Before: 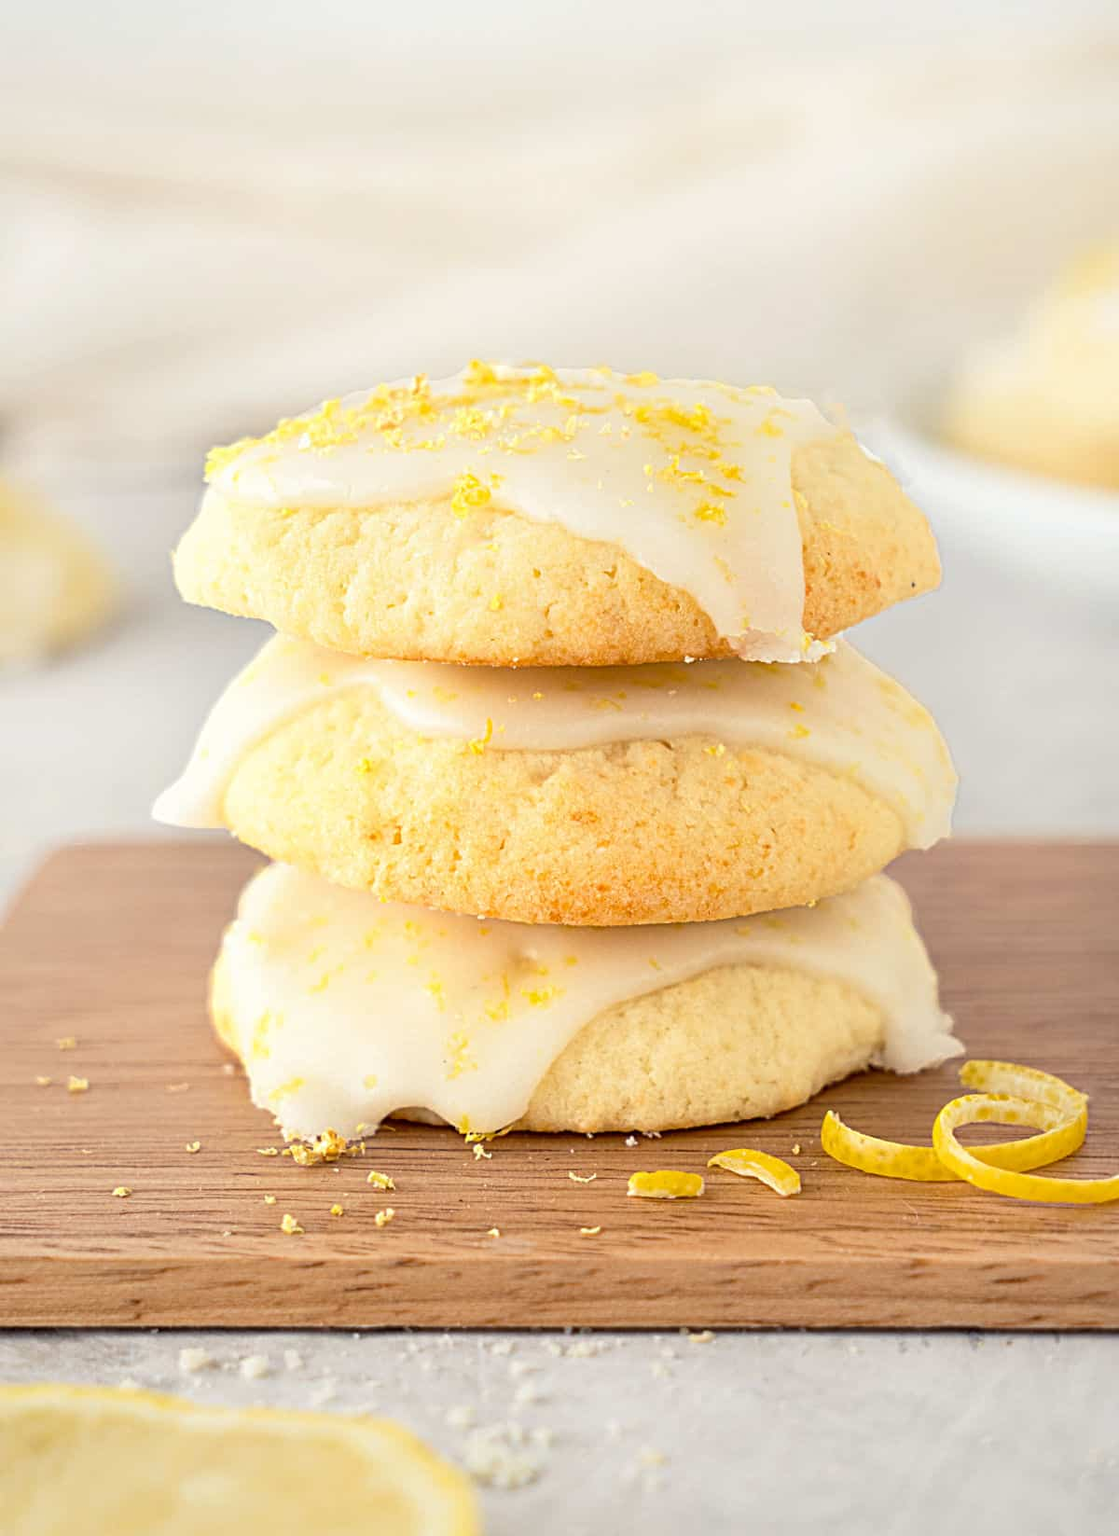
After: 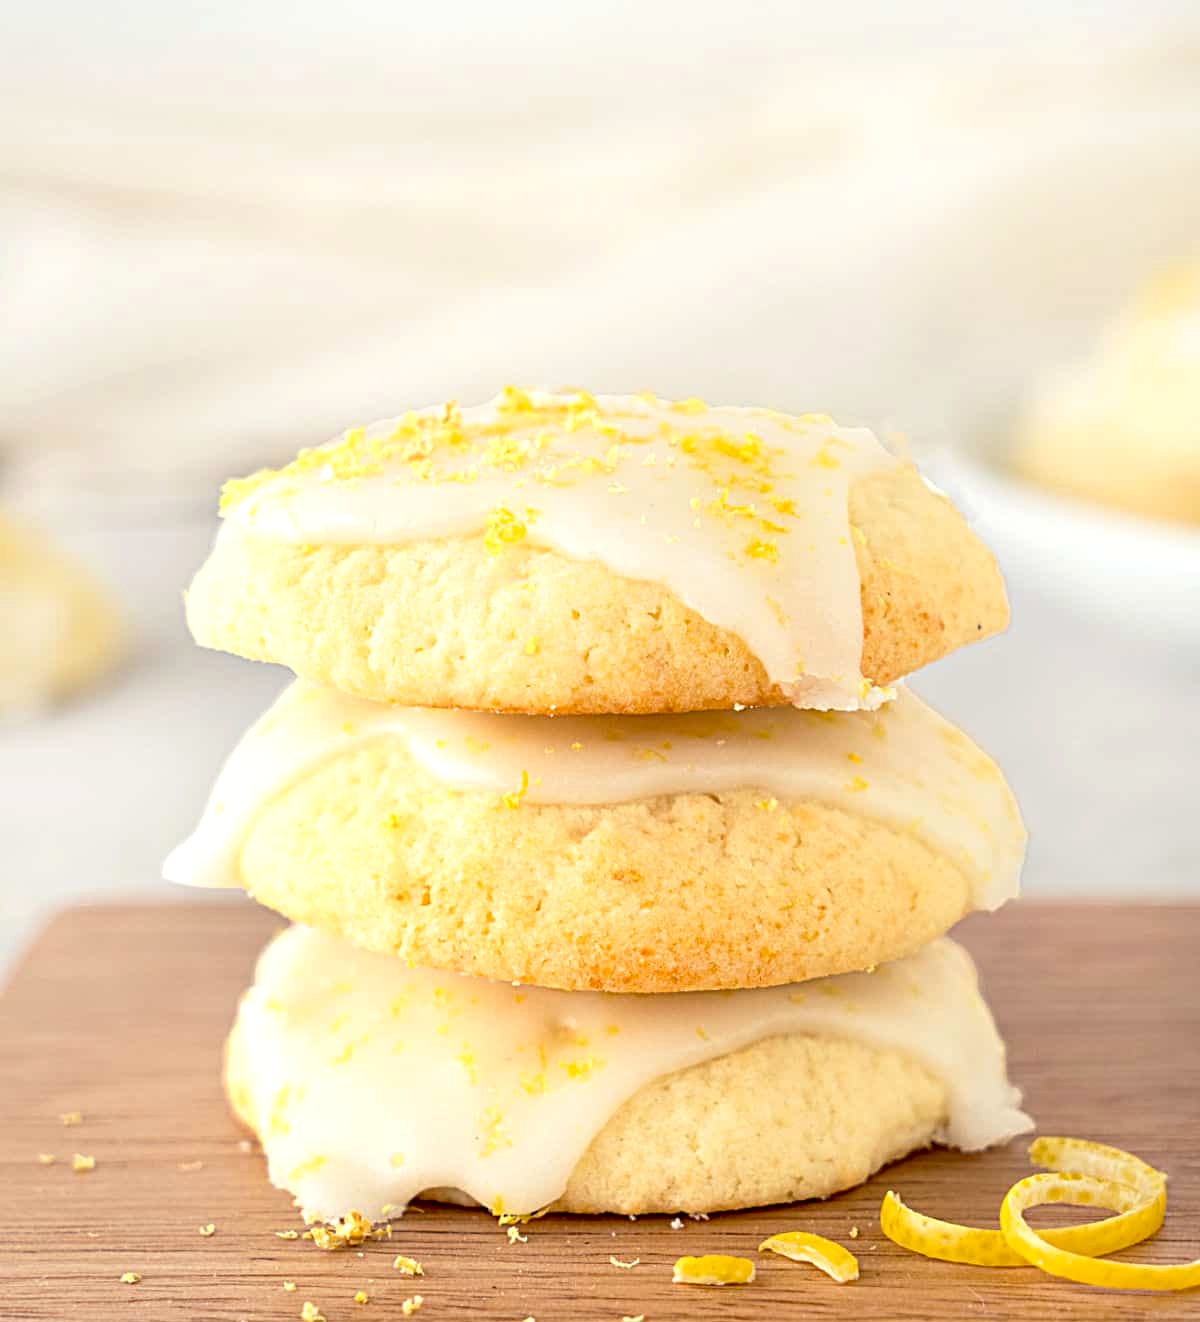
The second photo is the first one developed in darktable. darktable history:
crop: bottom 19.709%
exposure: black level correction 0.007, exposure 0.158 EV, compensate highlight preservation false
